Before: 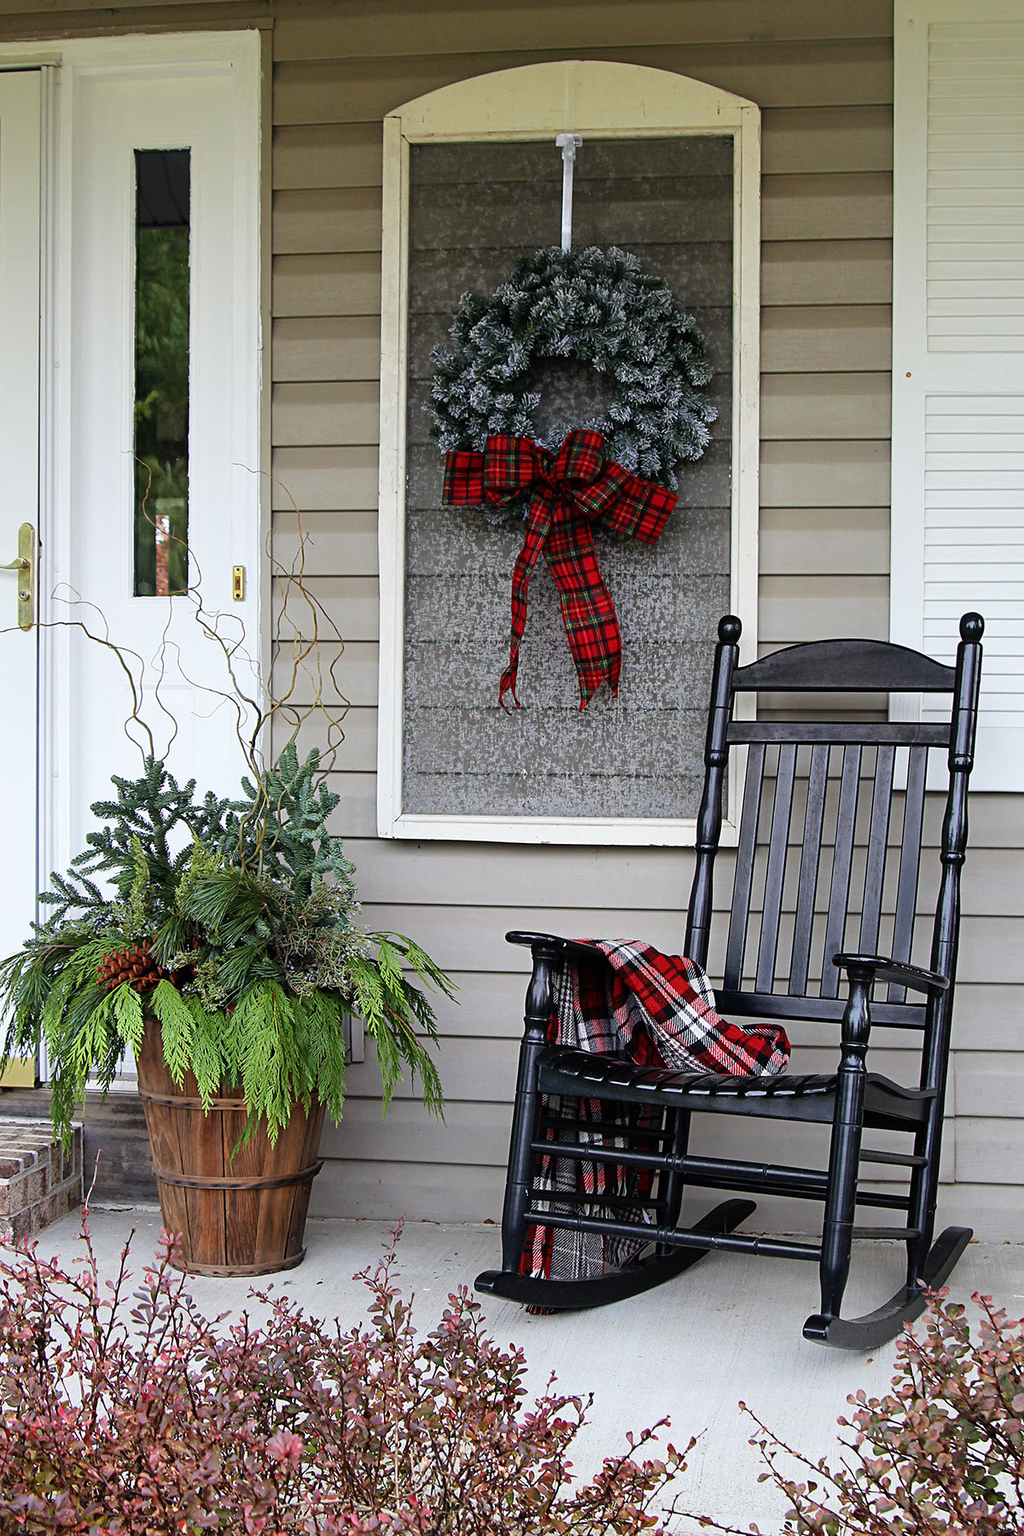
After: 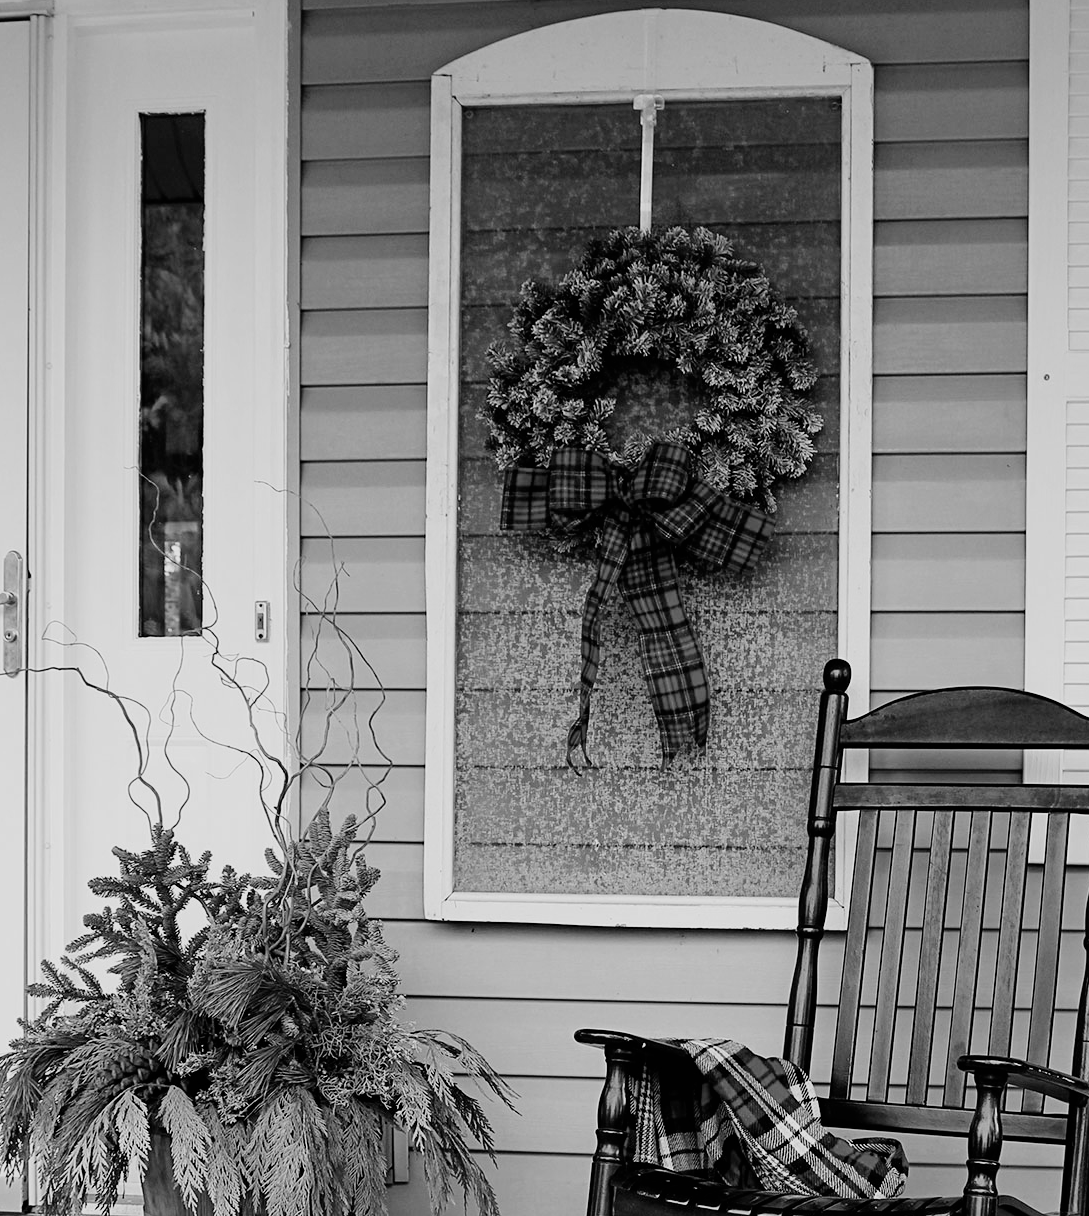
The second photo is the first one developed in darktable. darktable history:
filmic rgb: black relative exposure -7.65 EV, white relative exposure 4.56 EV, hardness 3.61, color science v6 (2022)
bloom: size 9%, threshold 100%, strength 7%
monochrome: on, module defaults
levels: levels [0, 0.474, 0.947]
crop: left 1.509%, top 3.452%, right 7.696%, bottom 28.452%
